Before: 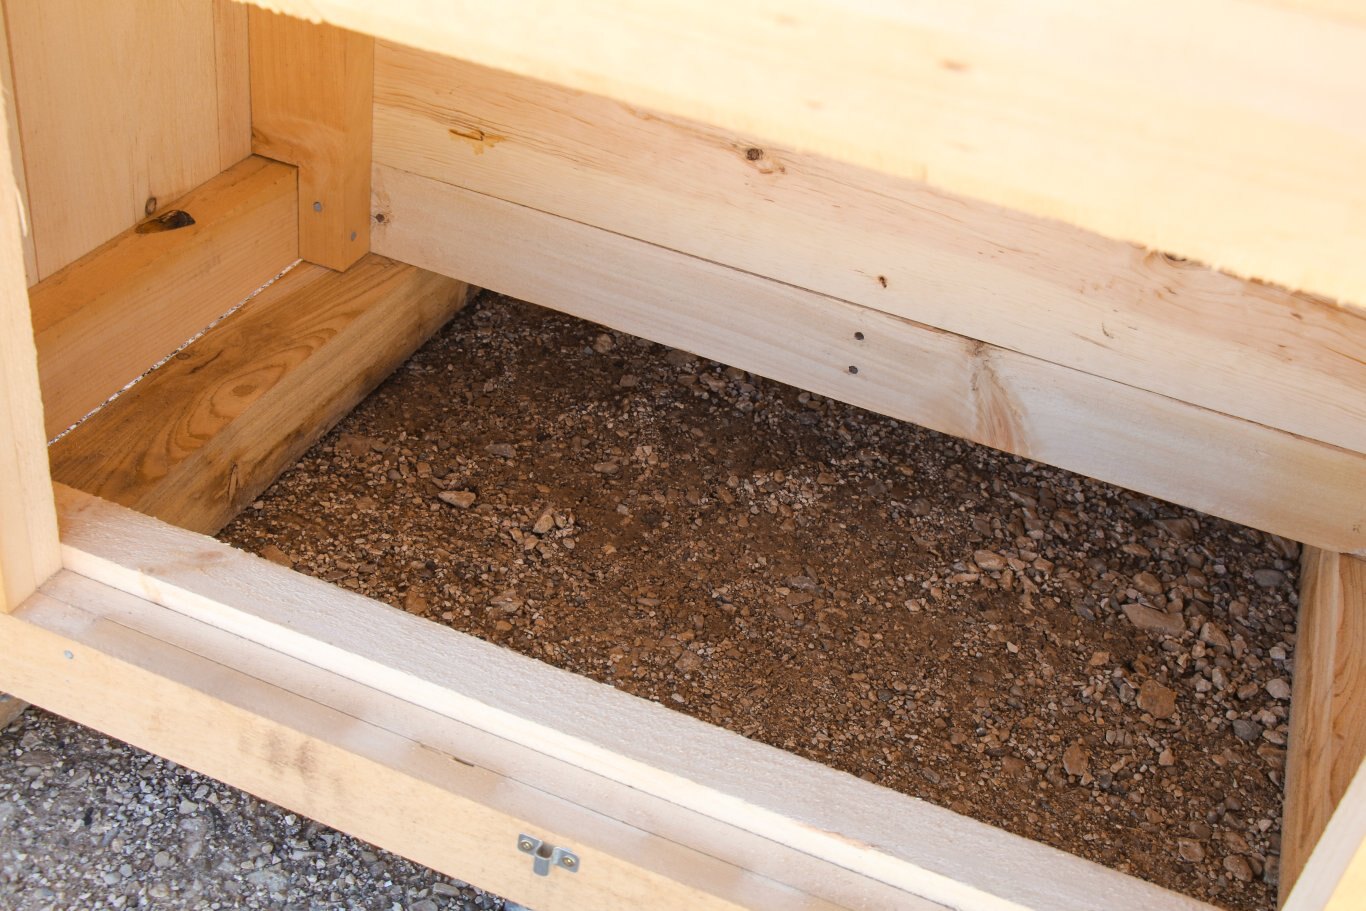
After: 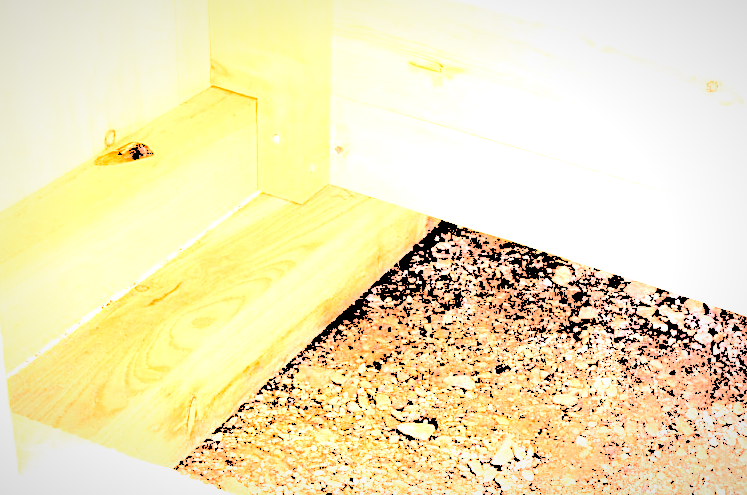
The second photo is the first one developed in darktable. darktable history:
crop and rotate: left 3.026%, top 7.483%, right 42.258%, bottom 38.105%
filmic rgb: black relative exposure -7.2 EV, white relative exposure 5.39 EV, hardness 3.02
exposure: black level correction 0, exposure 1.589 EV, compensate exposure bias true, compensate highlight preservation false
color calibration: illuminant as shot in camera, x 0.358, y 0.373, temperature 4628.91 K, gamut compression 0.997
levels: levels [0.246, 0.256, 0.506]
velvia: on, module defaults
vignetting: fall-off radius 99.02%, width/height ratio 1.336
contrast brightness saturation: contrast 0.147, brightness -0.005, saturation 0.101
